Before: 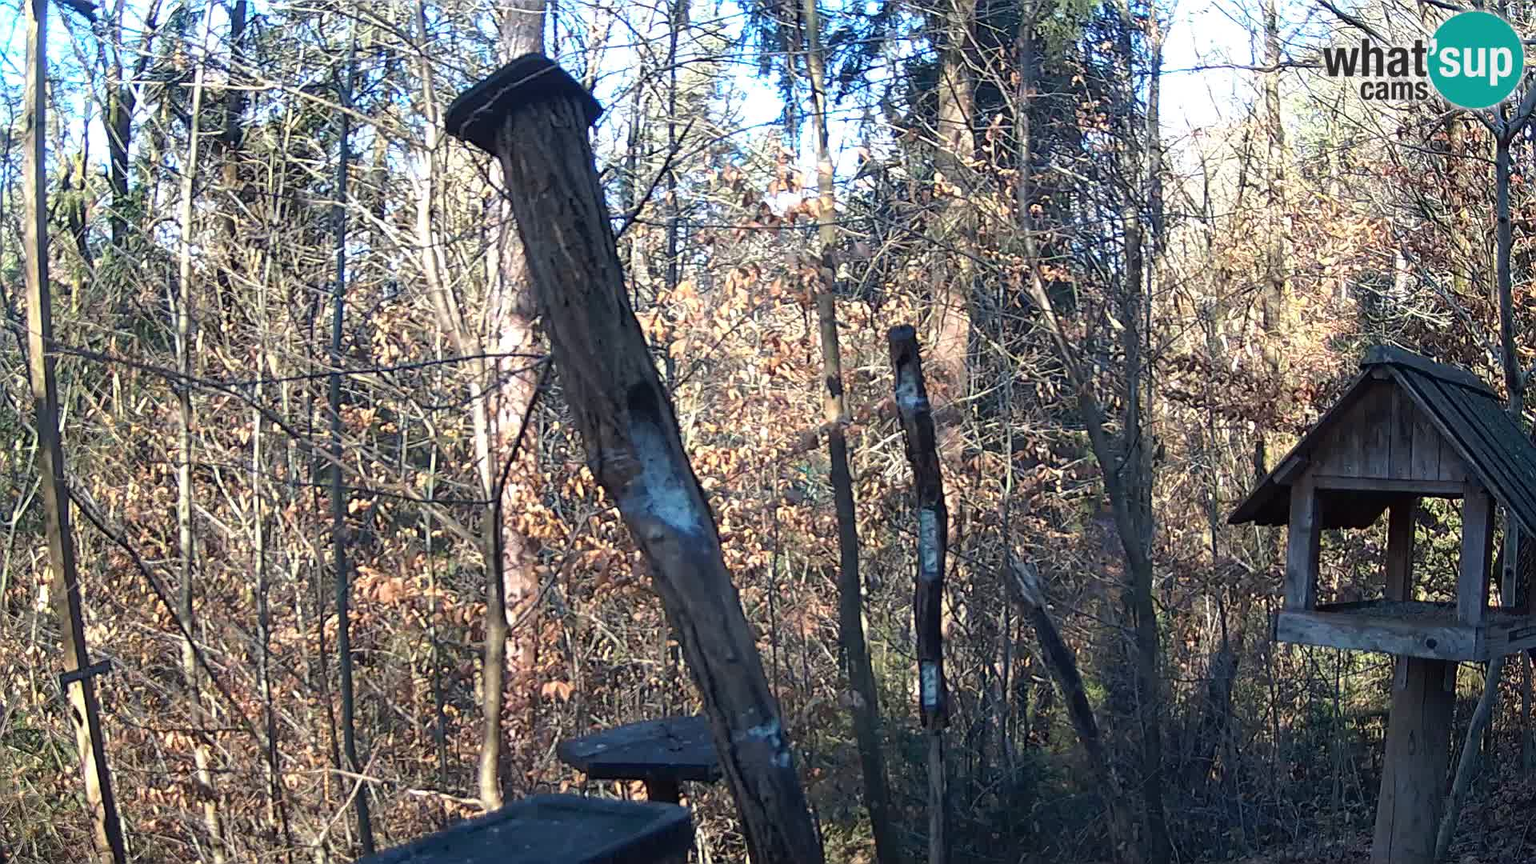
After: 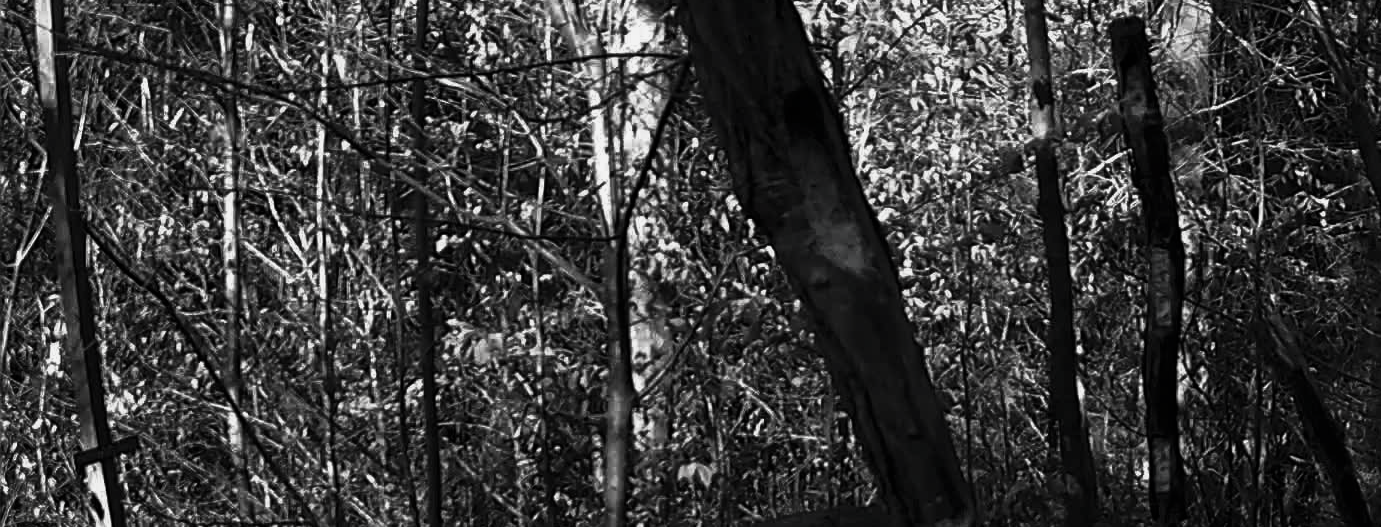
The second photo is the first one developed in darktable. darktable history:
contrast brightness saturation: contrast -0.034, brightness -0.581, saturation -0.983
crop: top 36.028%, right 28.062%, bottom 15.158%
